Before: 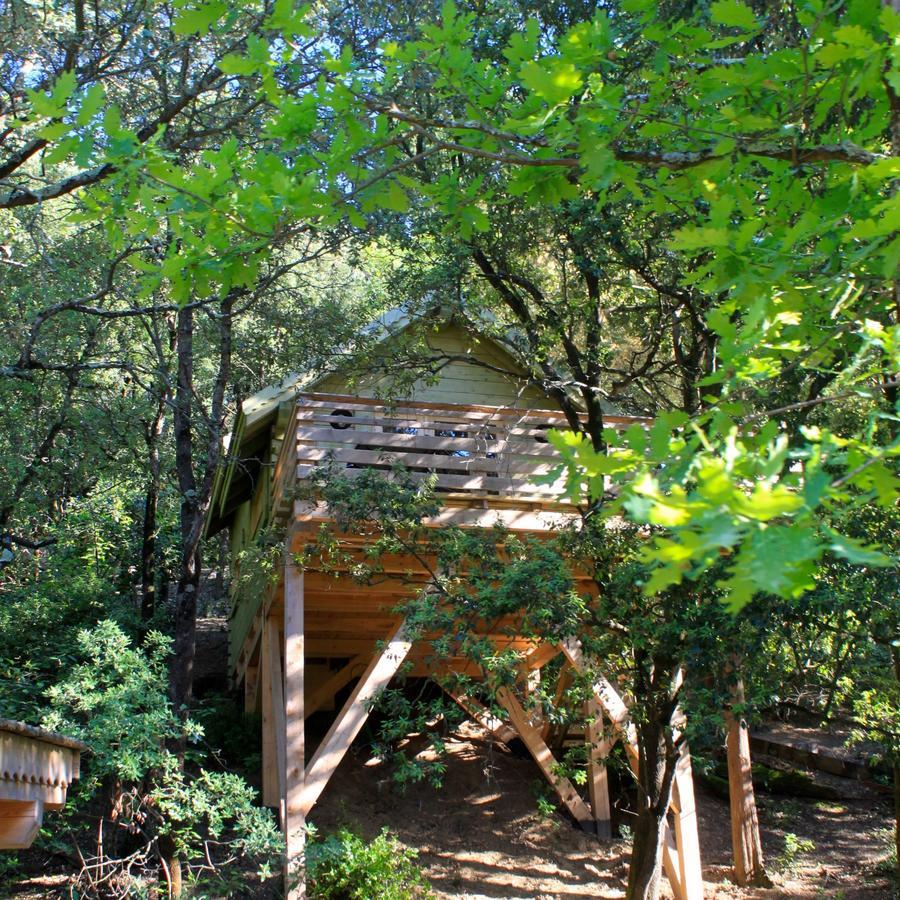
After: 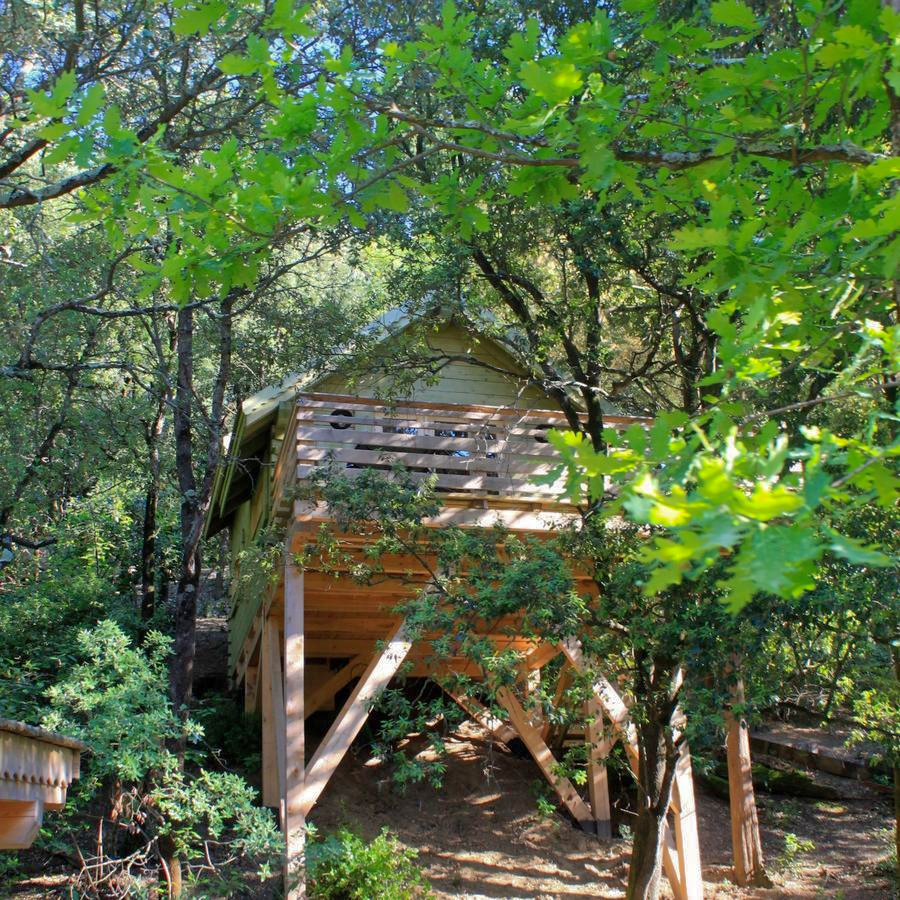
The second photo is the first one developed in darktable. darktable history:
shadows and highlights: highlights -59.68
